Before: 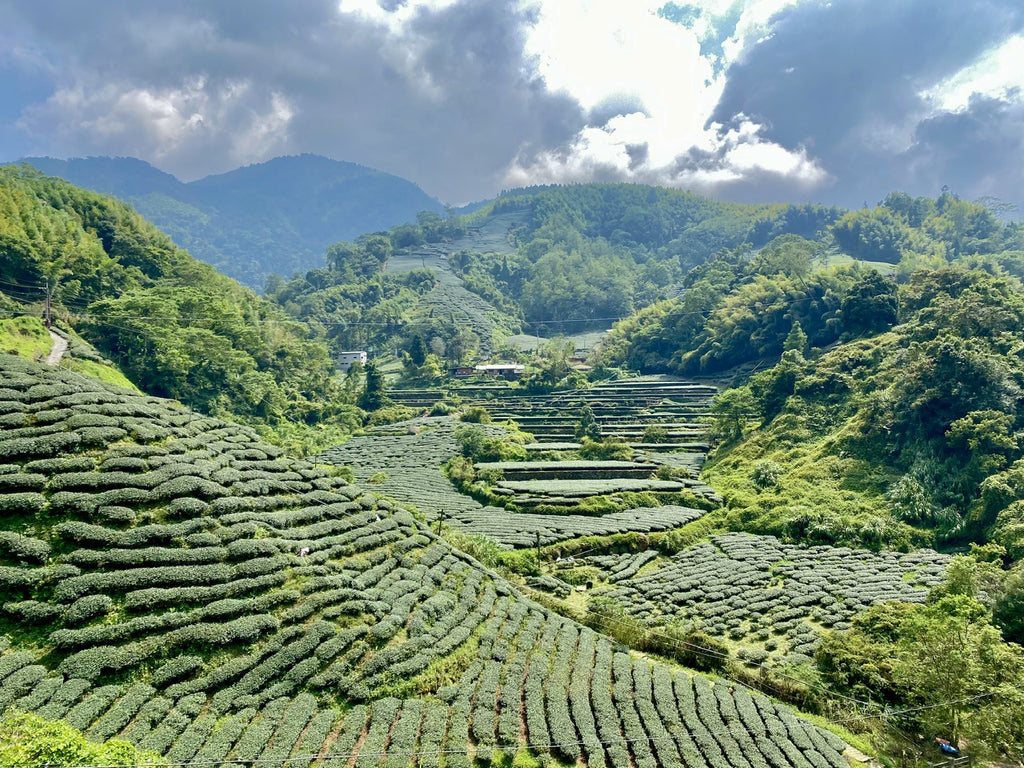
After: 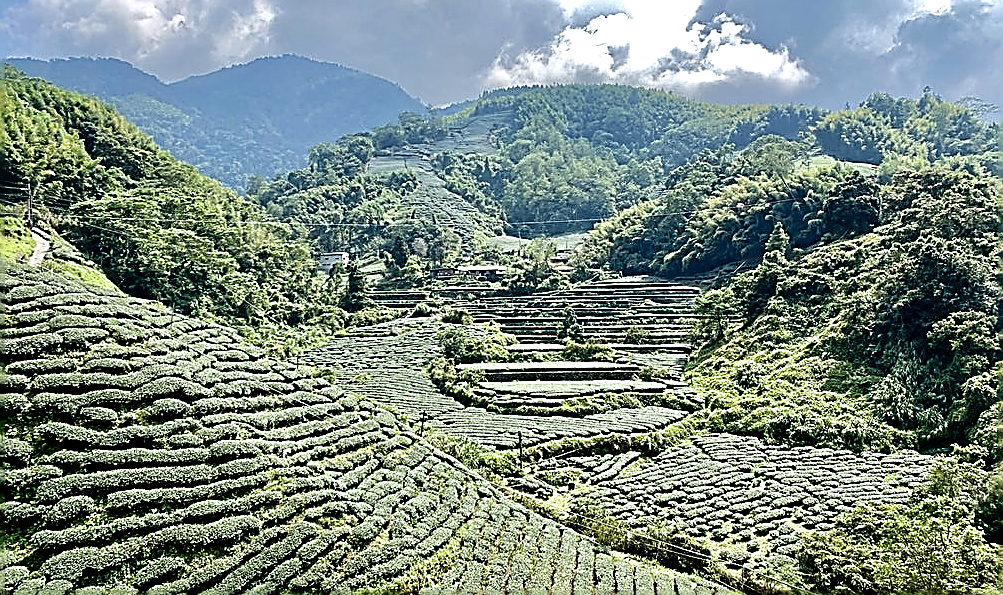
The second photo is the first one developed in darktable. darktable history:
sharpen: amount 1.984
crop and rotate: left 1.834%, top 12.942%, right 0.152%, bottom 9.501%
filmic rgb: black relative exposure -8.24 EV, white relative exposure 2.2 EV, target white luminance 99.905%, hardness 7.13, latitude 74.27%, contrast 1.318, highlights saturation mix -1.94%, shadows ↔ highlights balance 29.73%
